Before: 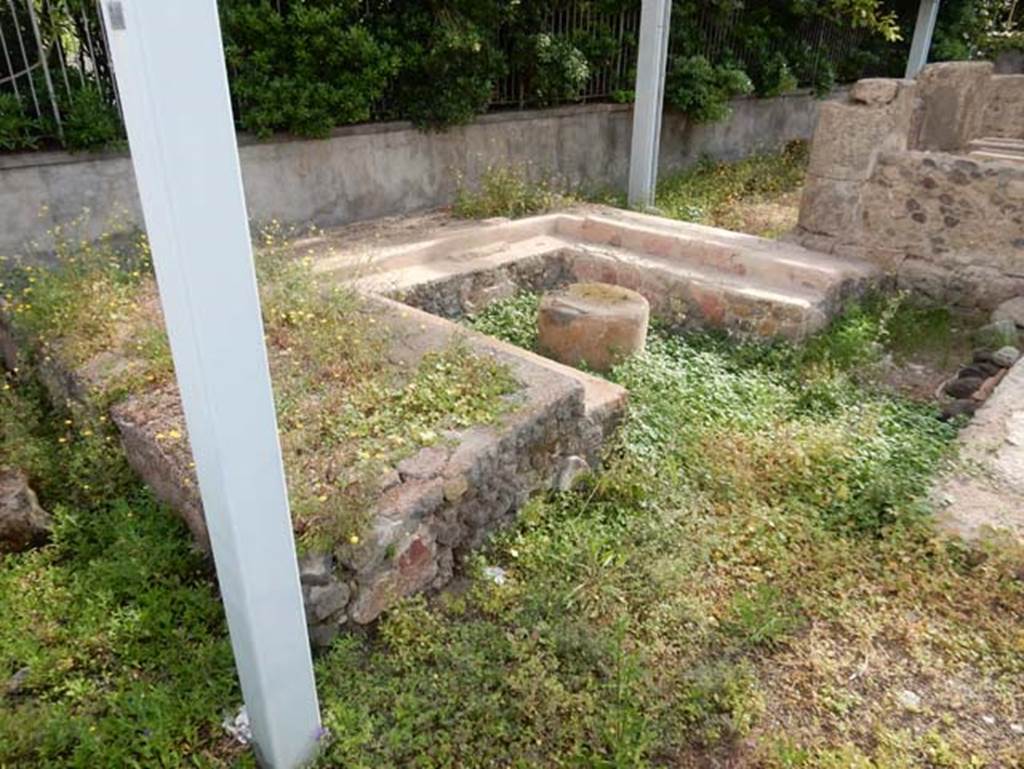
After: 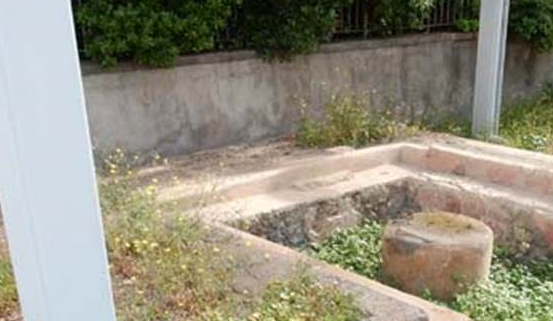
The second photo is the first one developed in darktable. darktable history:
crop: left 15.29%, top 9.234%, right 30.704%, bottom 48.979%
